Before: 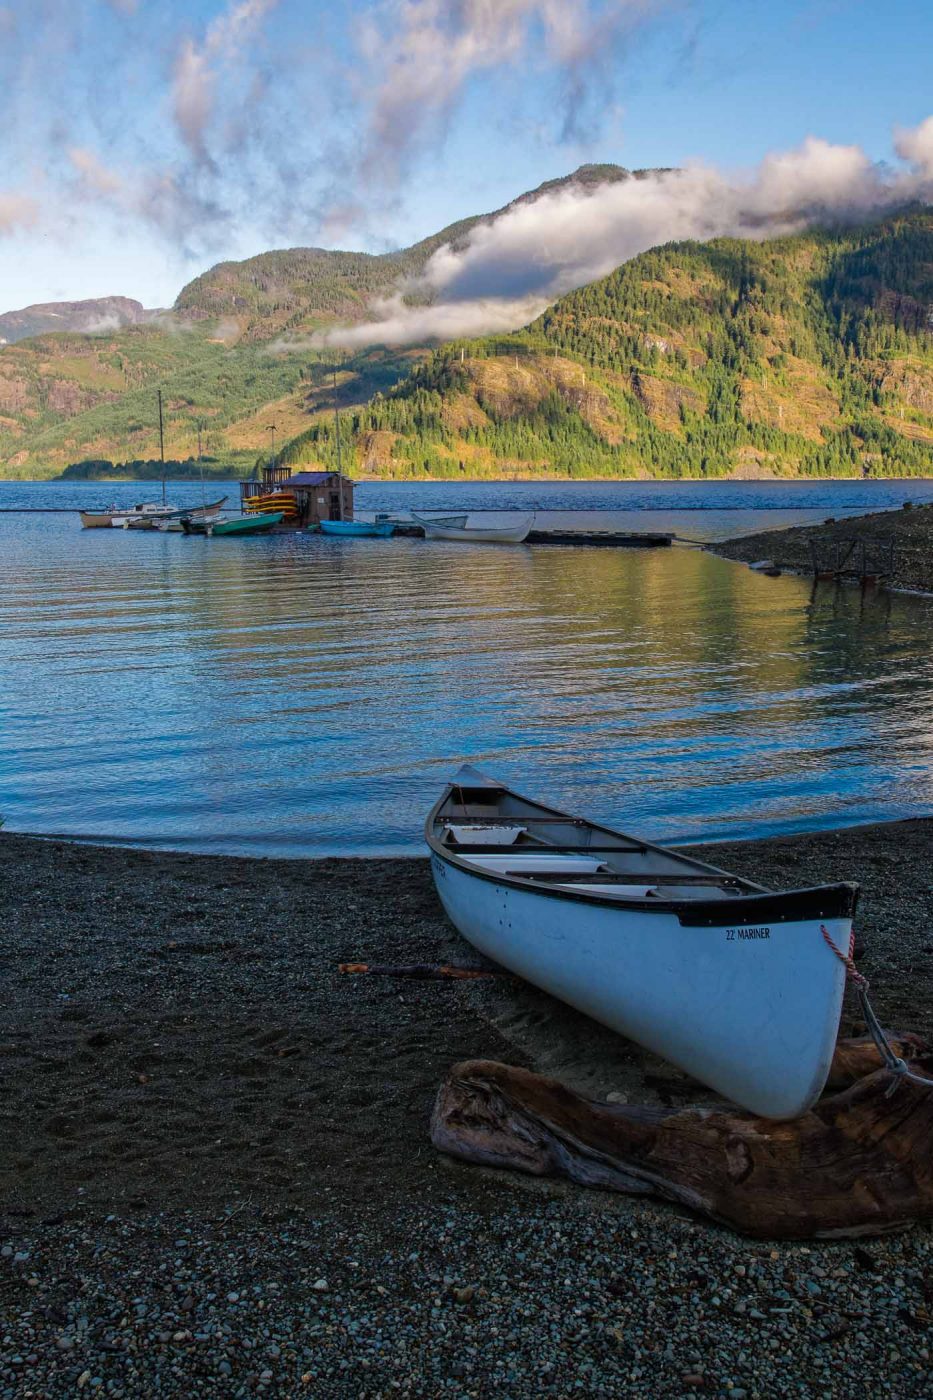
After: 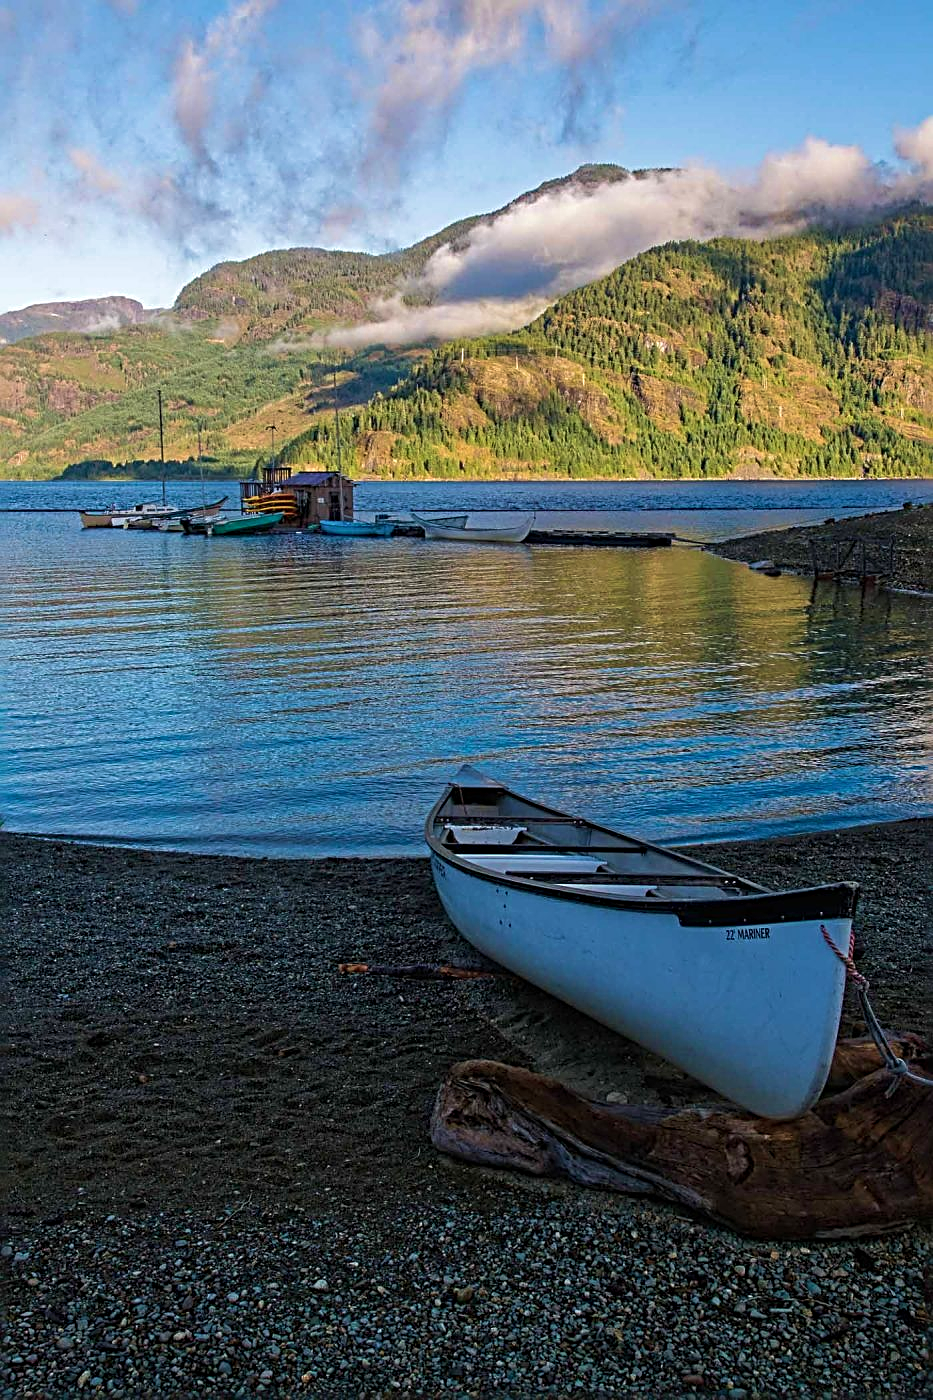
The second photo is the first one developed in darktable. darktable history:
velvia: on, module defaults
sharpen: radius 3.054, amount 0.765
